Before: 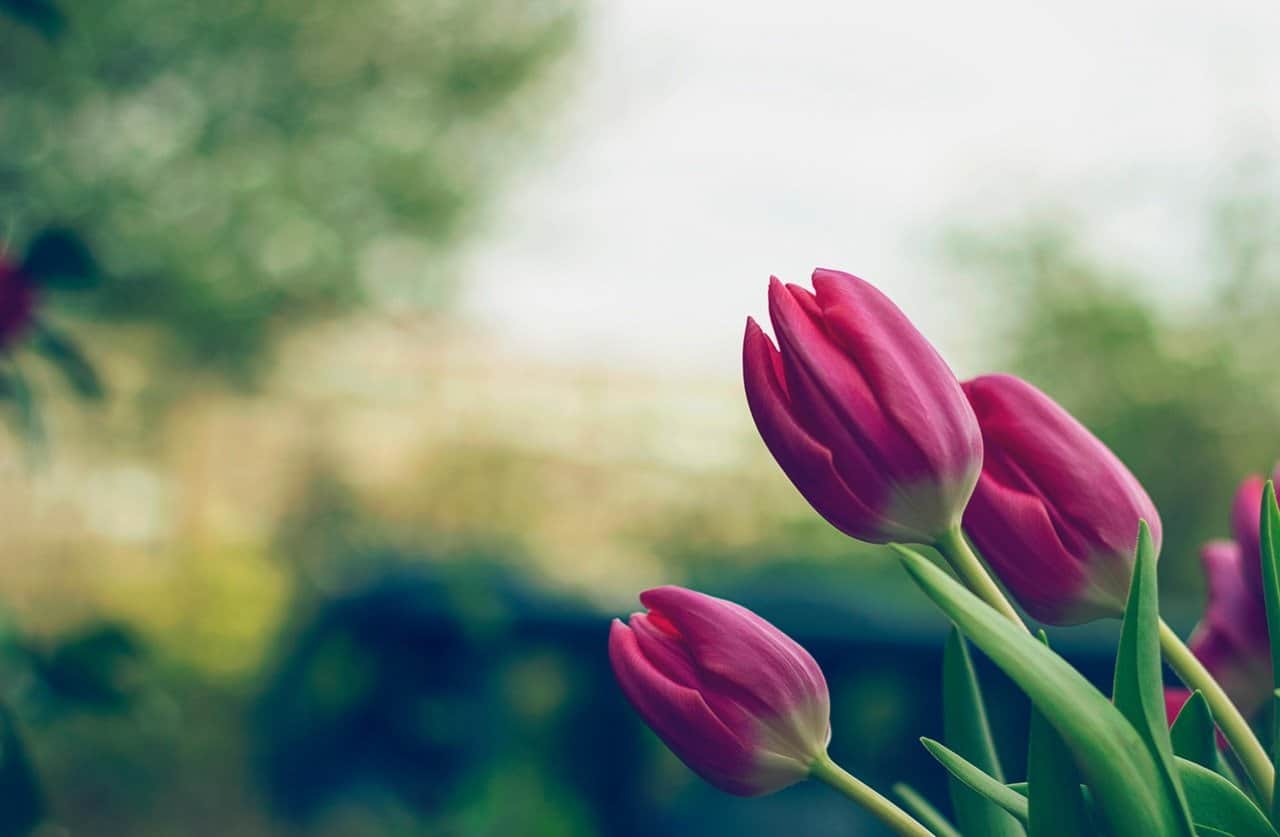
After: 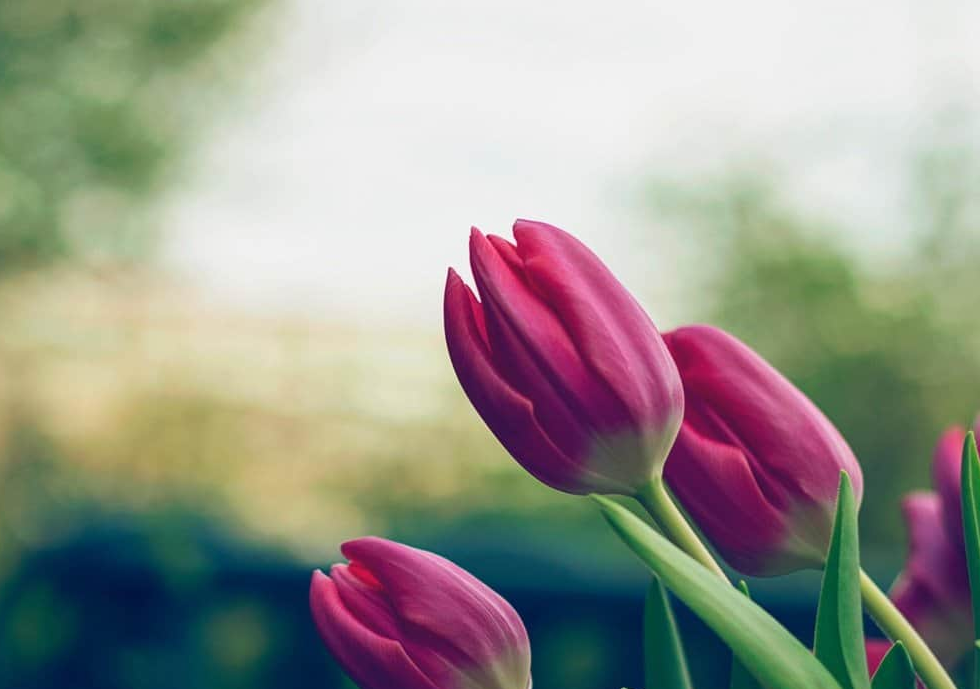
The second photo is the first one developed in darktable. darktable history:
crop: left 23.394%, top 5.879%, bottom 11.79%
